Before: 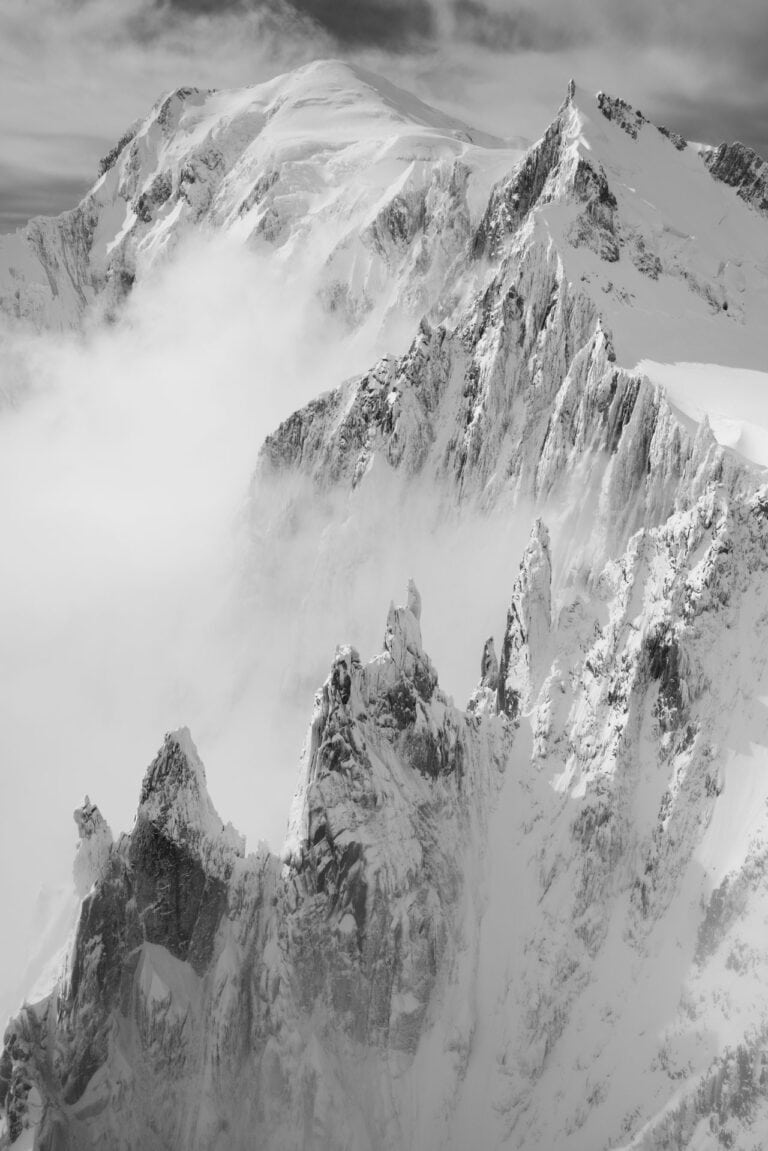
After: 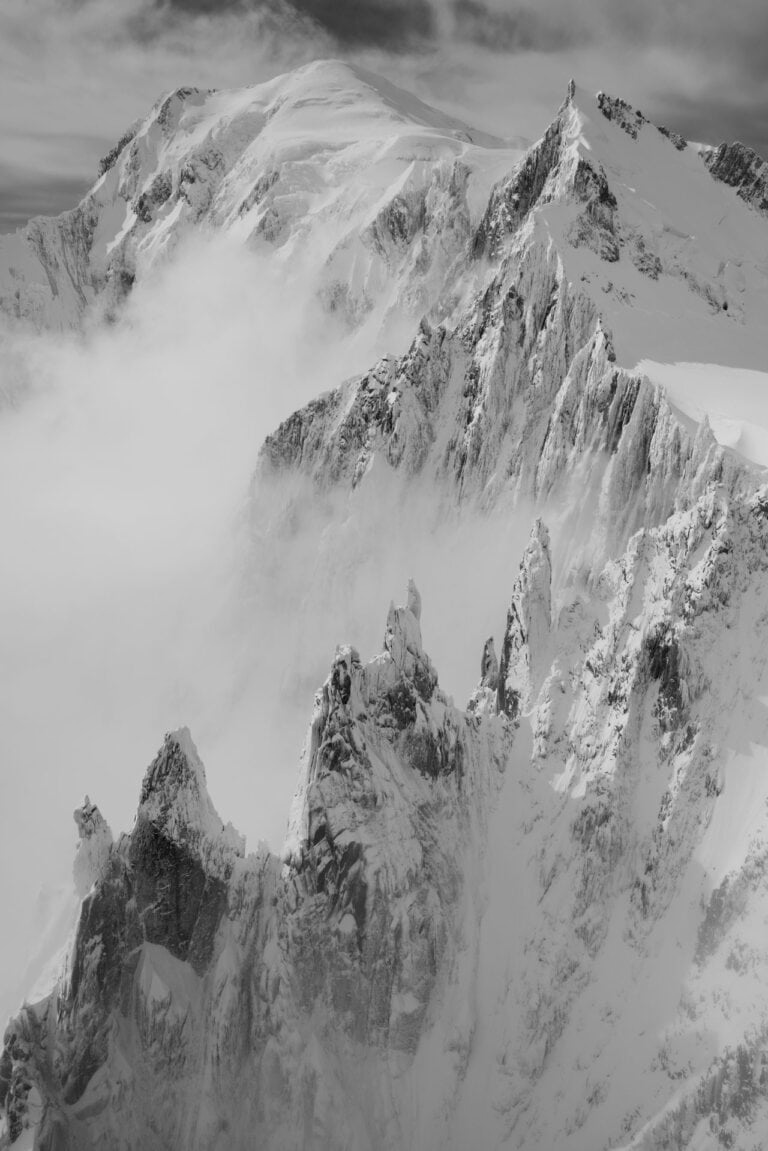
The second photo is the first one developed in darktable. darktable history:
color zones: curves: ch2 [(0, 0.5) (0.143, 0.5) (0.286, 0.416) (0.429, 0.5) (0.571, 0.5) (0.714, 0.5) (0.857, 0.5) (1, 0.5)]
shadows and highlights: radius 121.13, shadows 21.4, white point adjustment -9.72, highlights -14.39, soften with gaussian
